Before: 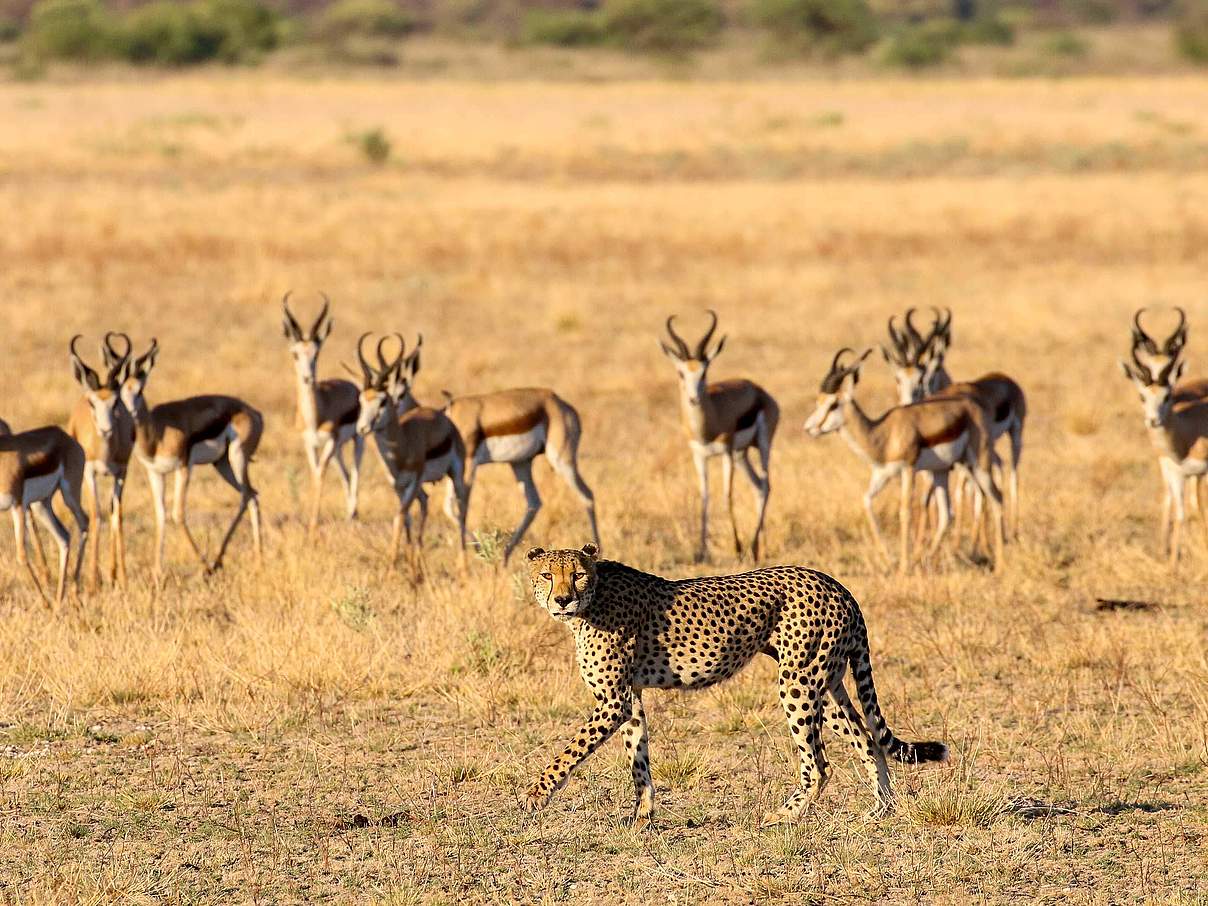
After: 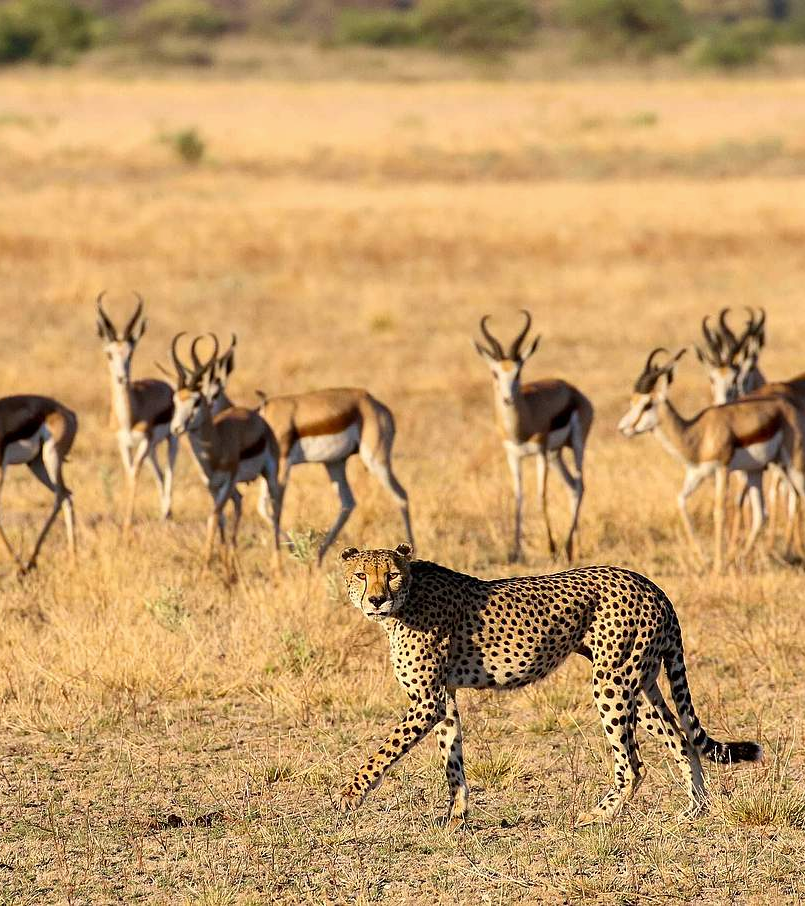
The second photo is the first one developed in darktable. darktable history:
shadows and highlights: shadows 36.21, highlights -27.3, soften with gaussian
crop: left 15.425%, right 17.857%
